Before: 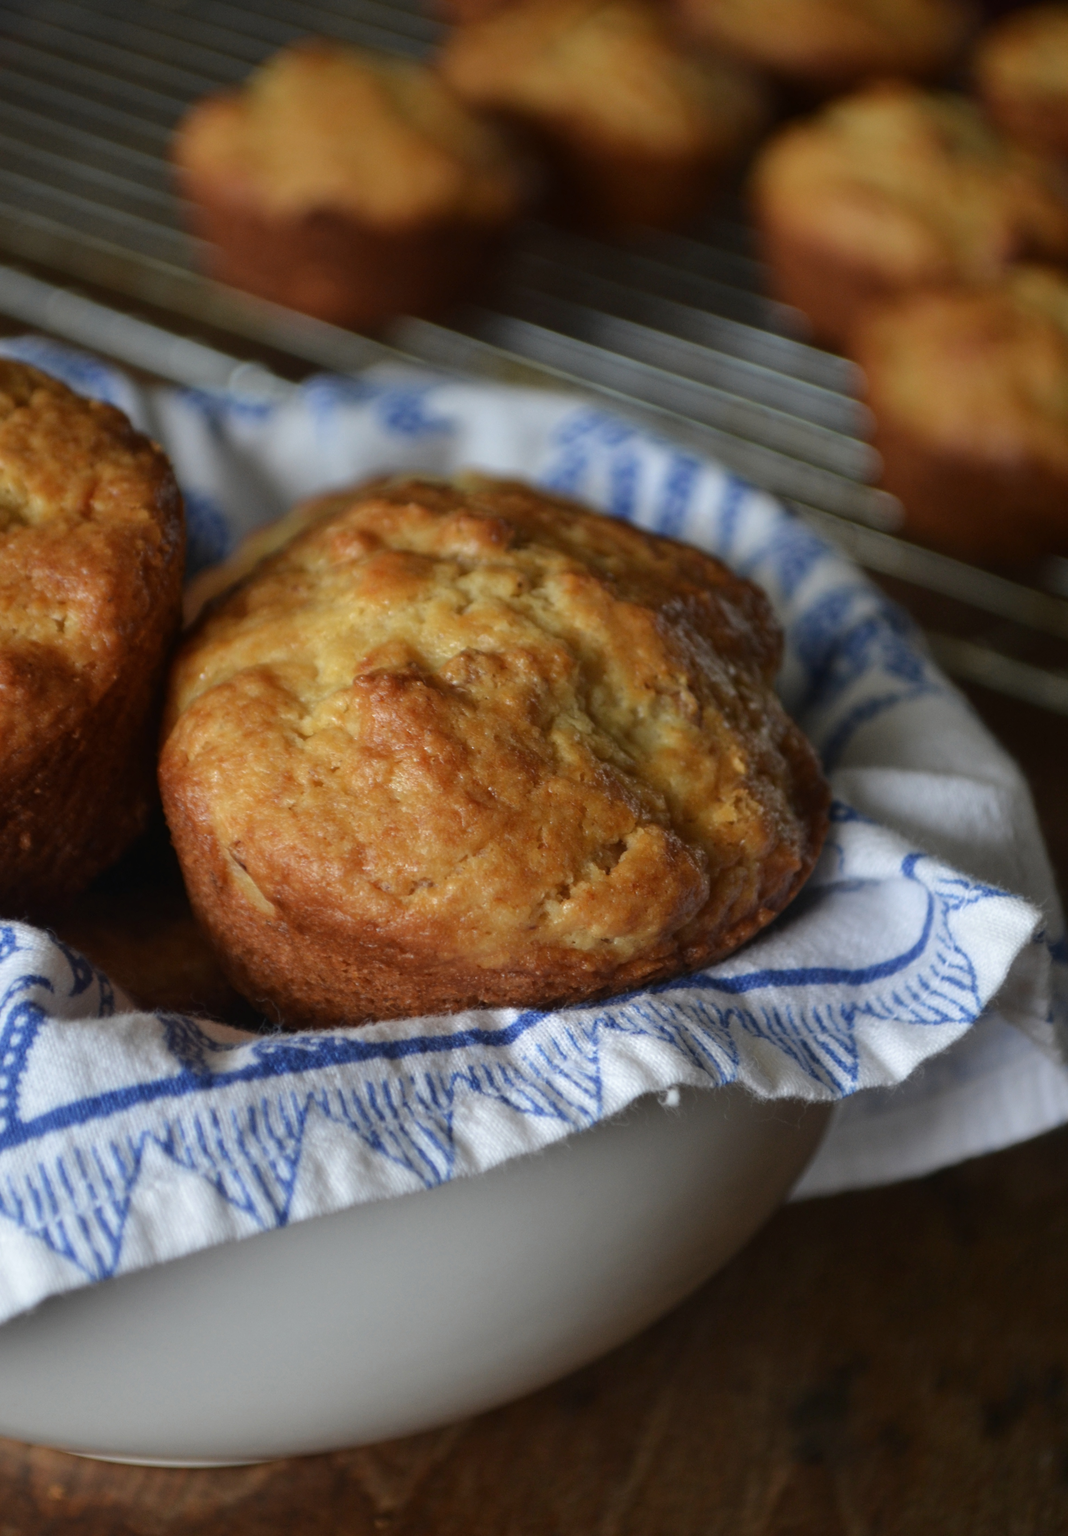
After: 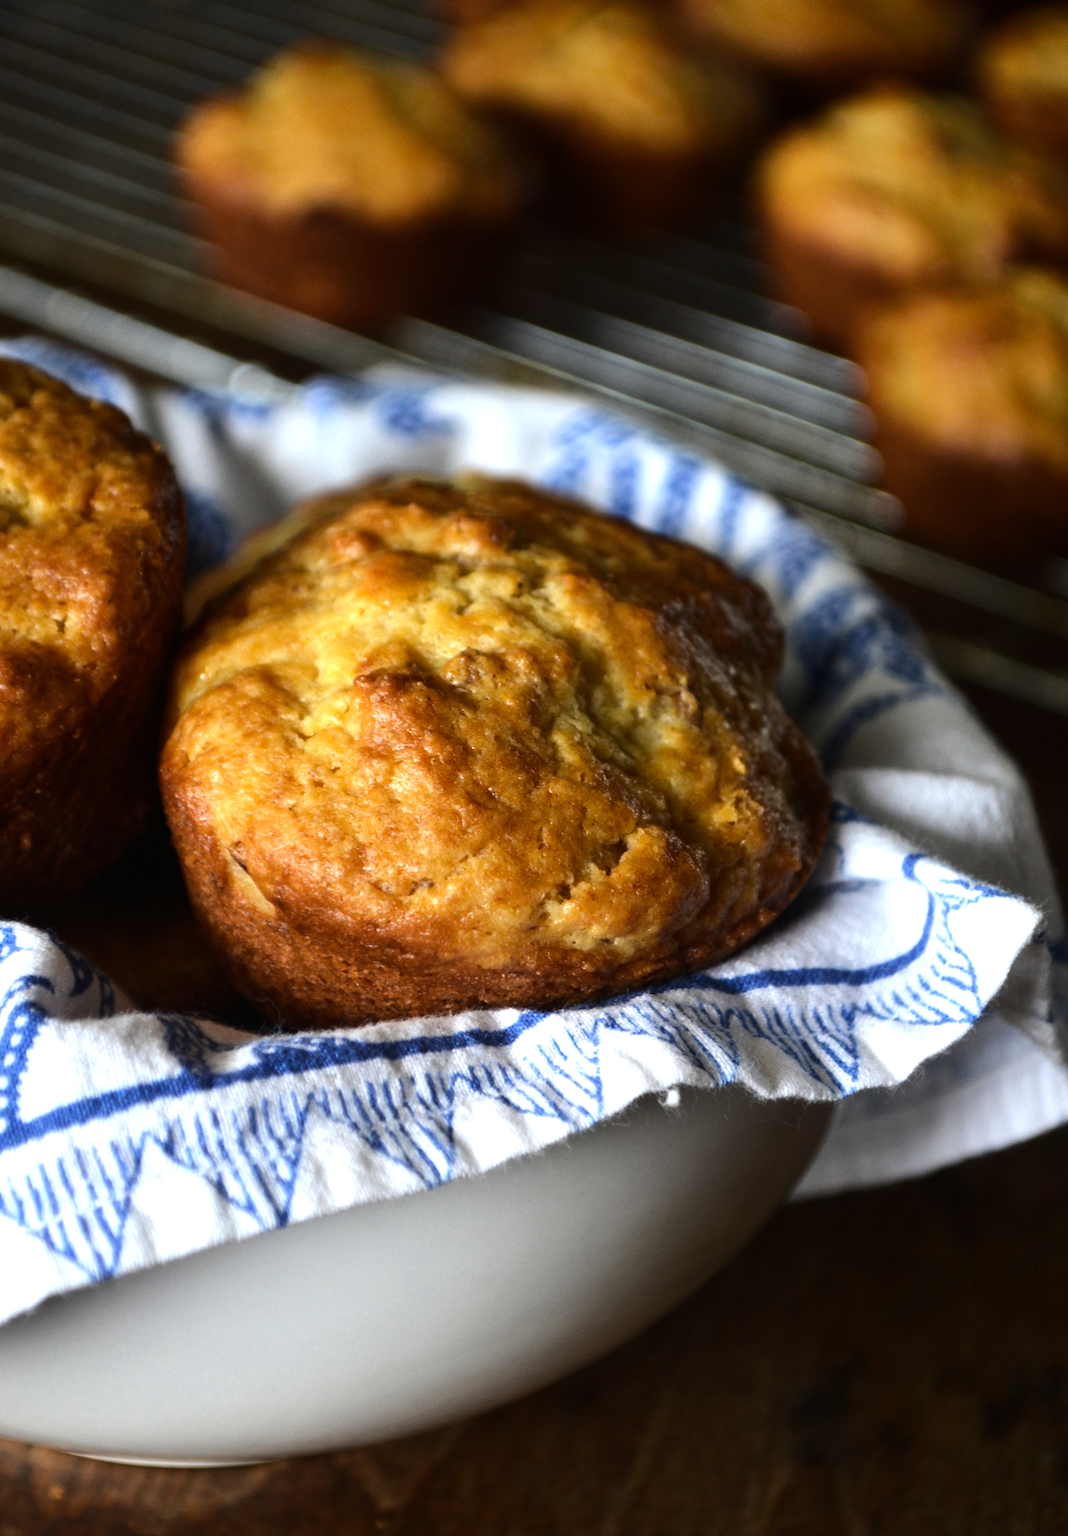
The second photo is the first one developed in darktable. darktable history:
tone equalizer: -8 EV -1.08 EV, -7 EV -1.01 EV, -6 EV -0.867 EV, -5 EV -0.578 EV, -3 EV 0.578 EV, -2 EV 0.867 EV, -1 EV 1.01 EV, +0 EV 1.08 EV, edges refinement/feathering 500, mask exposure compensation -1.57 EV, preserve details no
color balance rgb: linear chroma grading › global chroma 3.45%, perceptual saturation grading › global saturation 11.24%, perceptual brilliance grading › global brilliance 3.04%, global vibrance 2.8%
